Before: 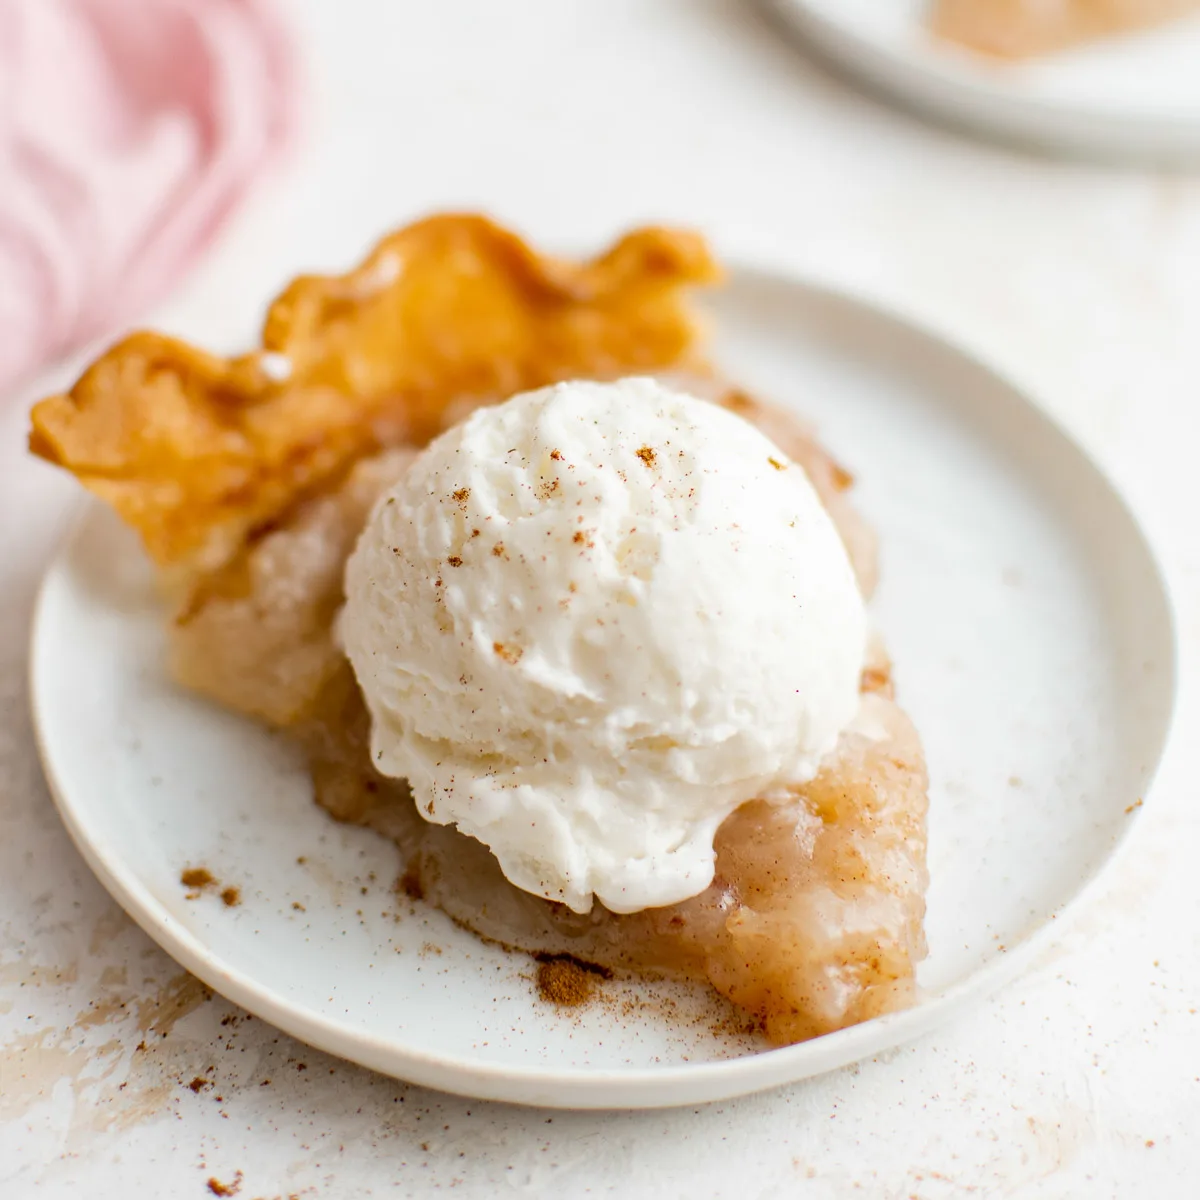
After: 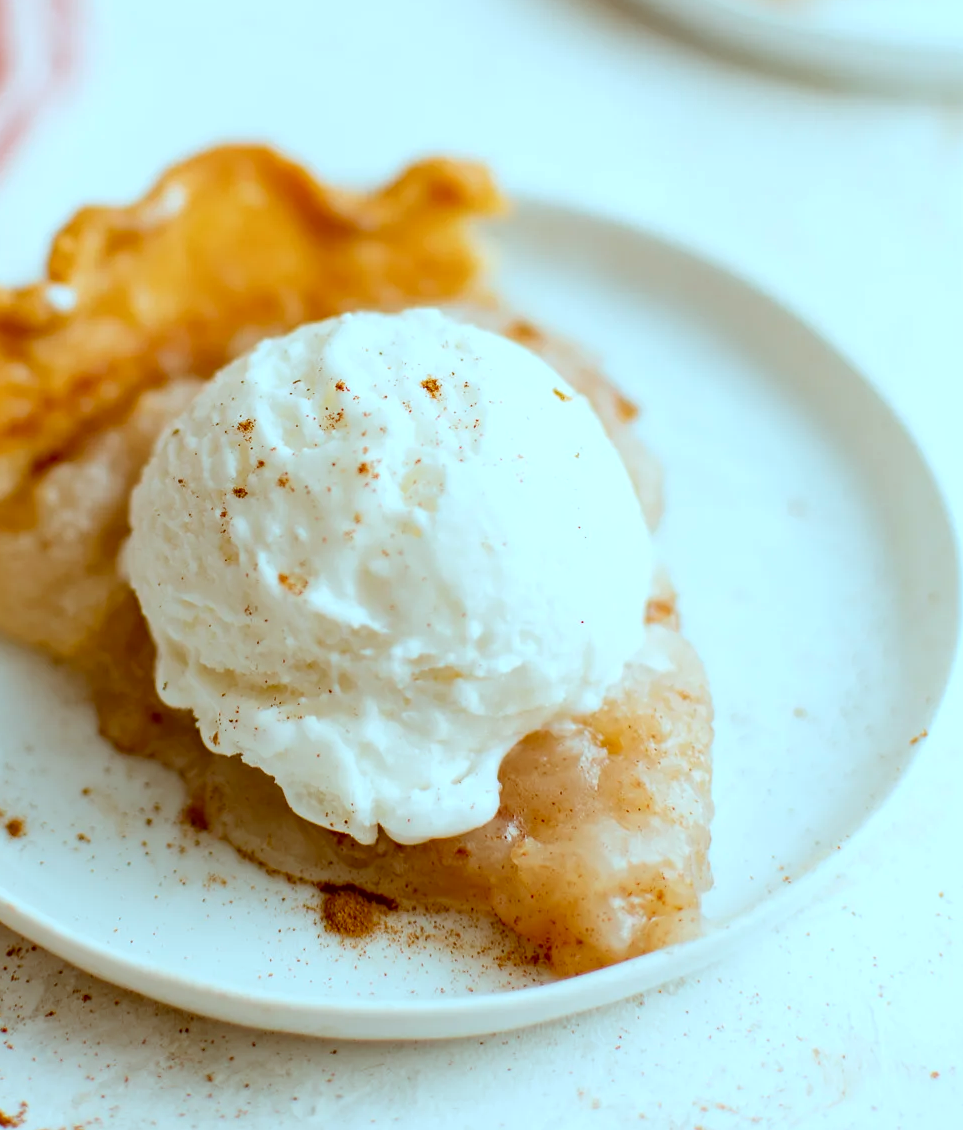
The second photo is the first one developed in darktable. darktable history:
color correction: highlights a* -14.62, highlights b* -16.22, shadows a* 10.12, shadows b* 29.4
crop and rotate: left 17.959%, top 5.771%, right 1.742%
